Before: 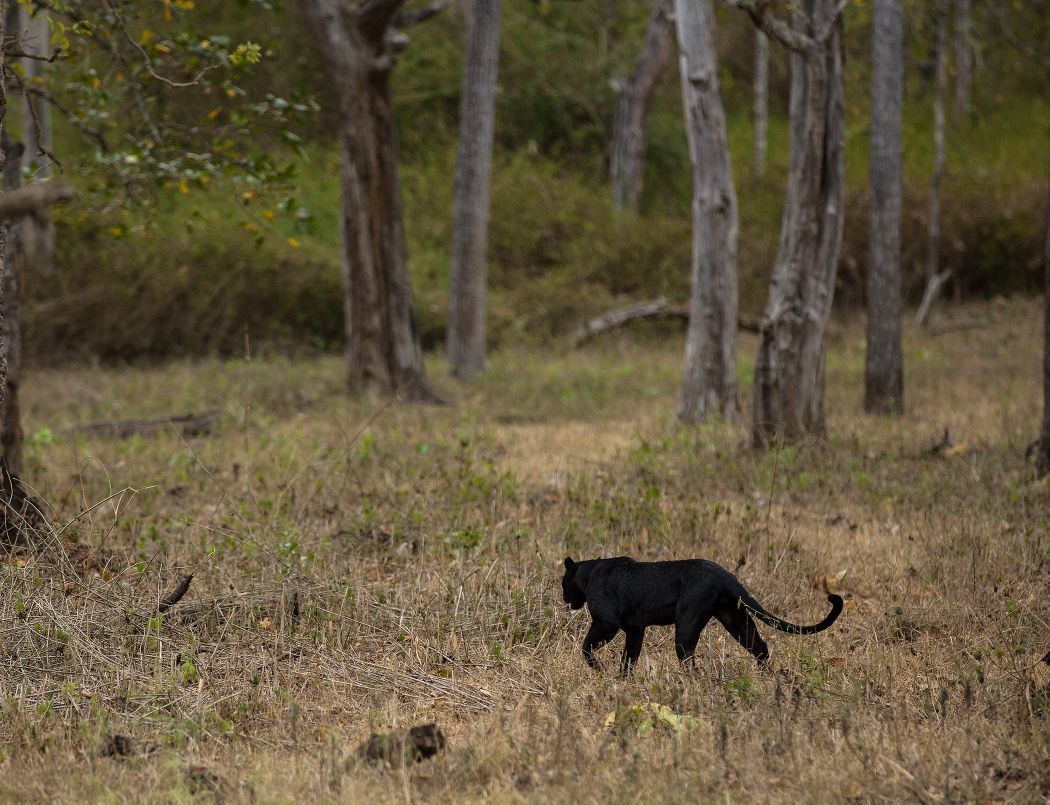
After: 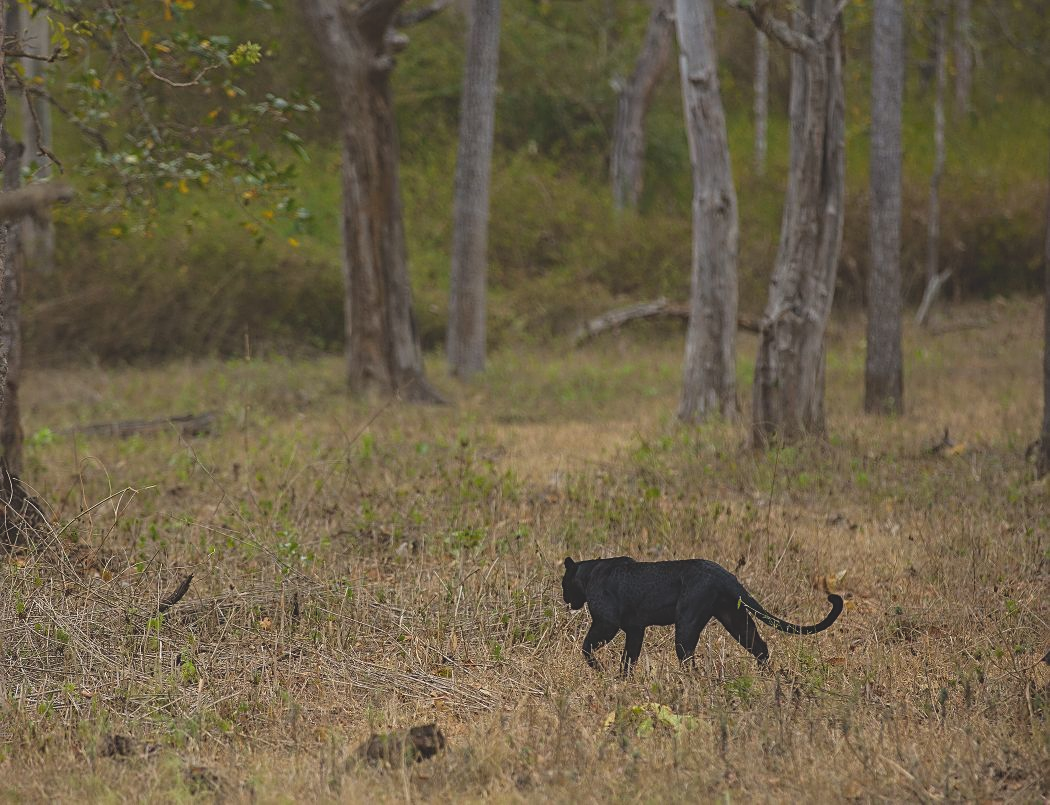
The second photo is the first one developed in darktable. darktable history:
sharpen: on, module defaults
exposure: black level correction -0.003, exposure 0.04 EV, compensate highlight preservation false
contrast brightness saturation: contrast -0.28
